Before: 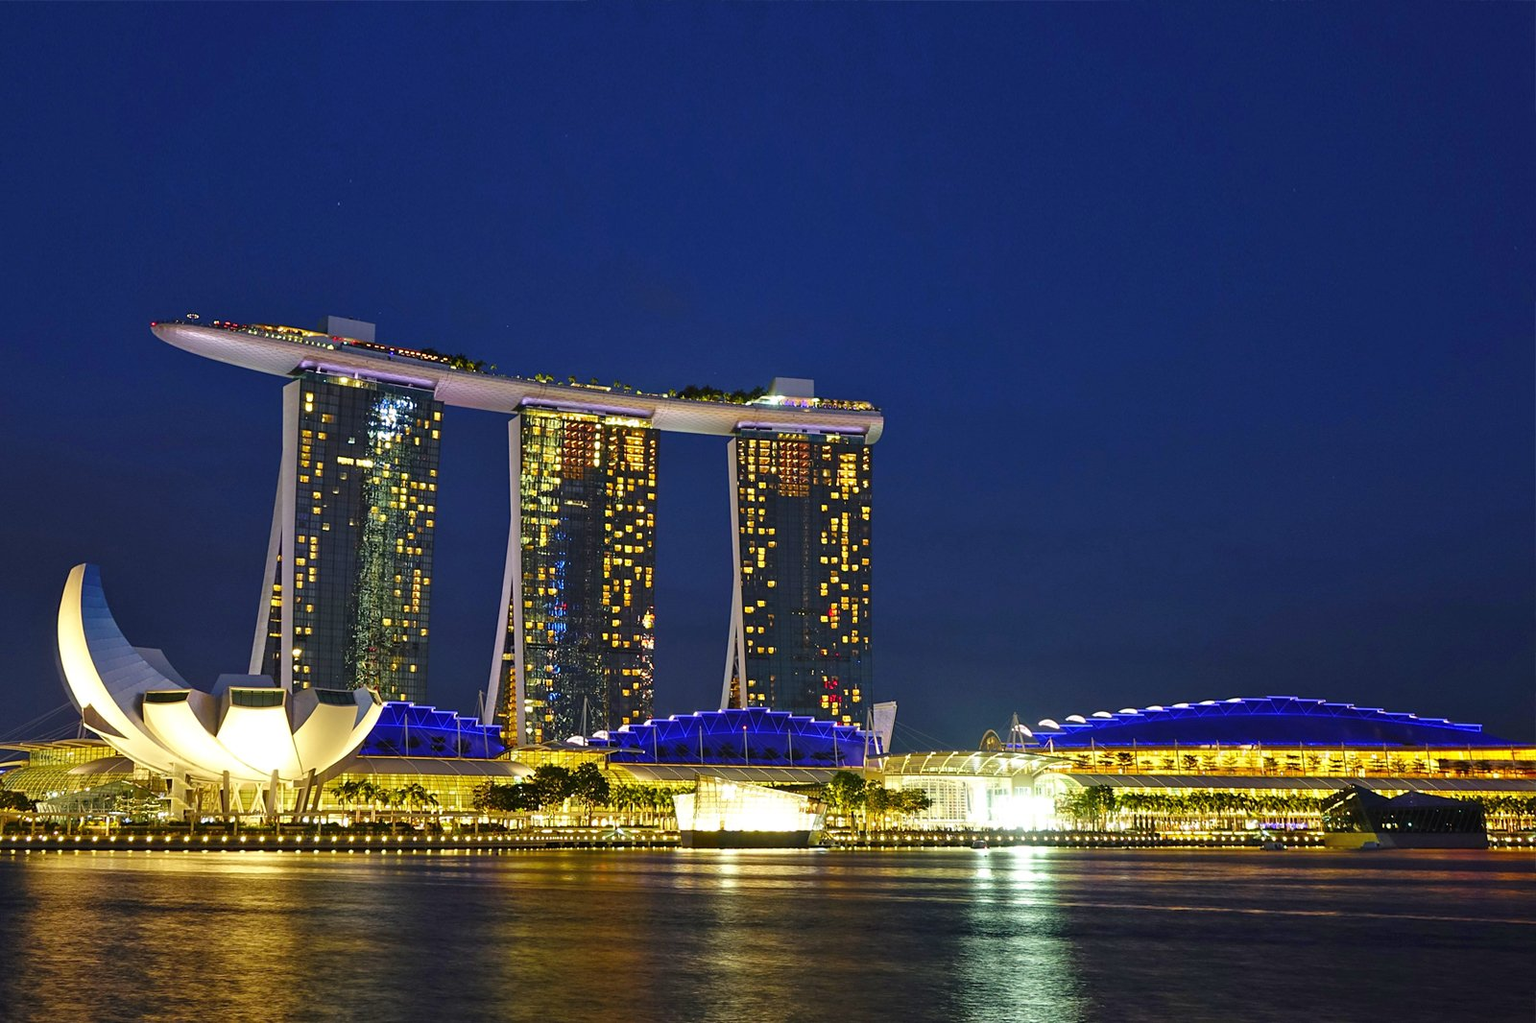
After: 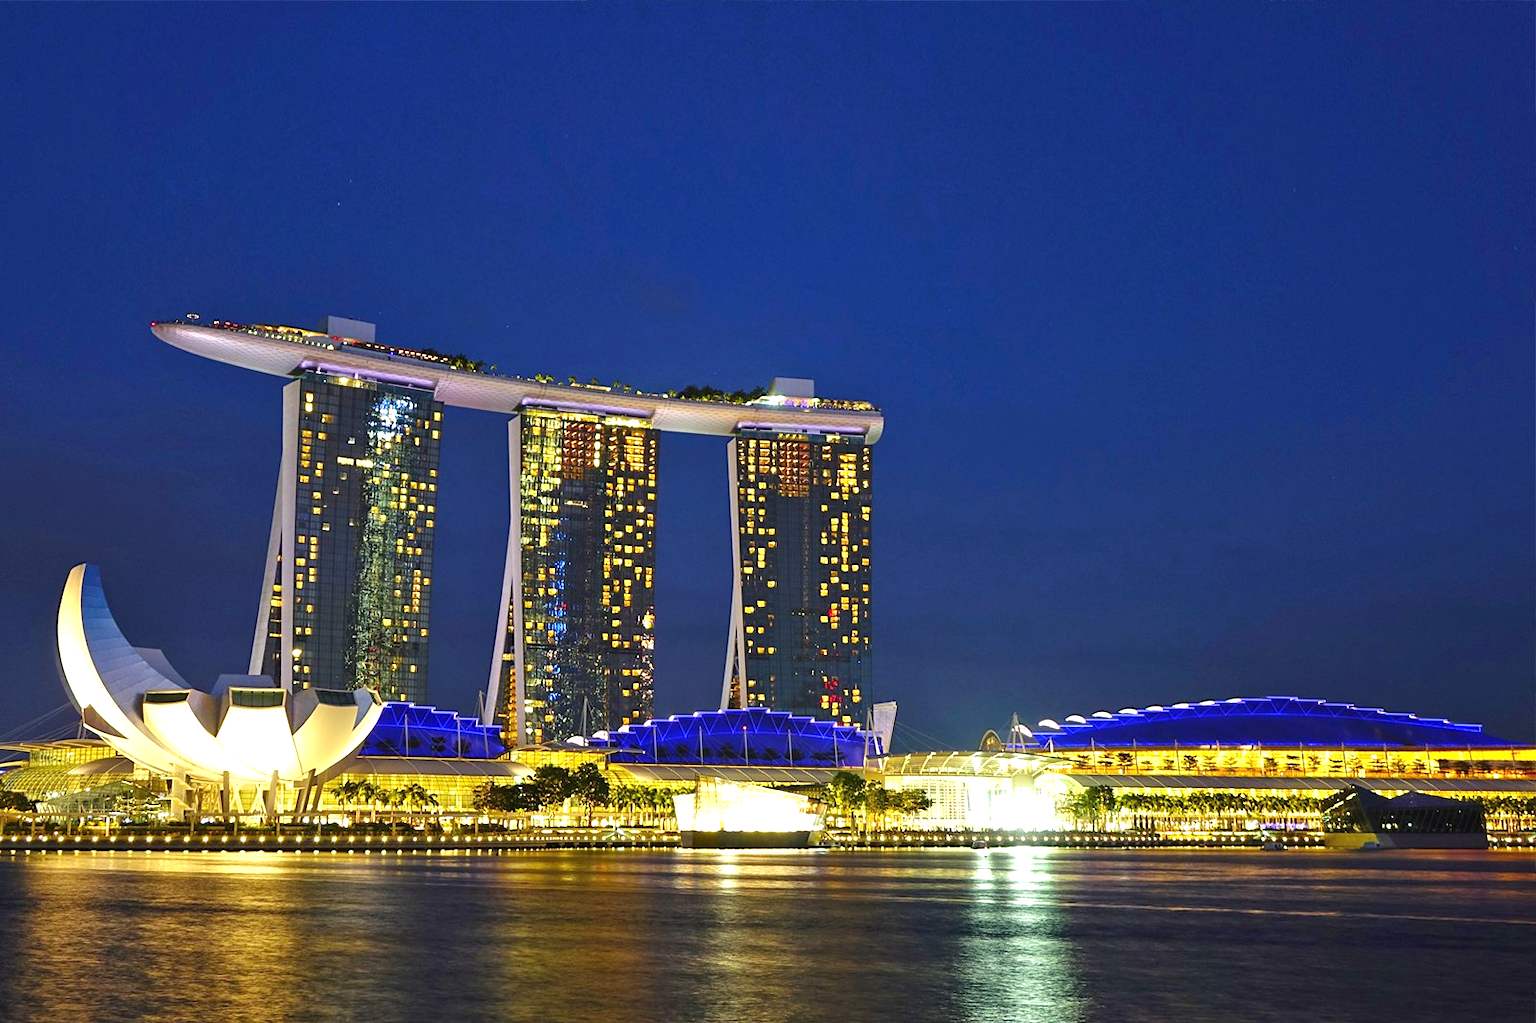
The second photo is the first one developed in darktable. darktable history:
exposure: exposure 0.568 EV, compensate exposure bias true, compensate highlight preservation false
color zones: curves: ch0 [(0.068, 0.464) (0.25, 0.5) (0.48, 0.508) (0.75, 0.536) (0.886, 0.476) (0.967, 0.456)]; ch1 [(0.066, 0.456) (0.25, 0.5) (0.616, 0.508) (0.746, 0.56) (0.934, 0.444)]
